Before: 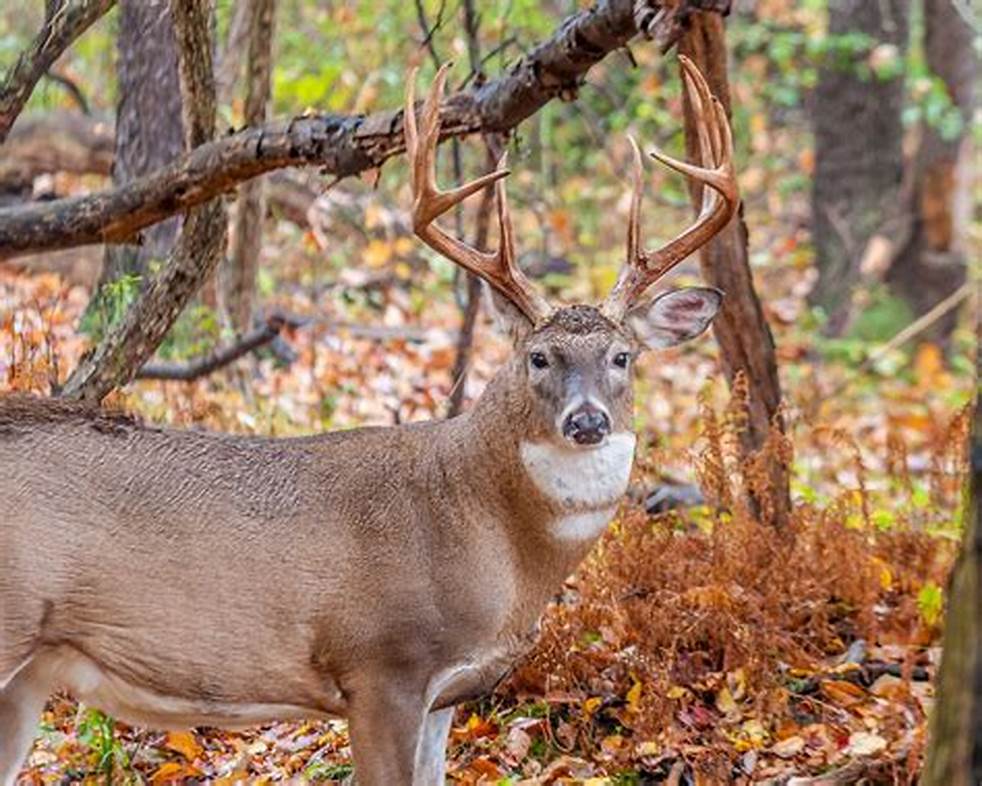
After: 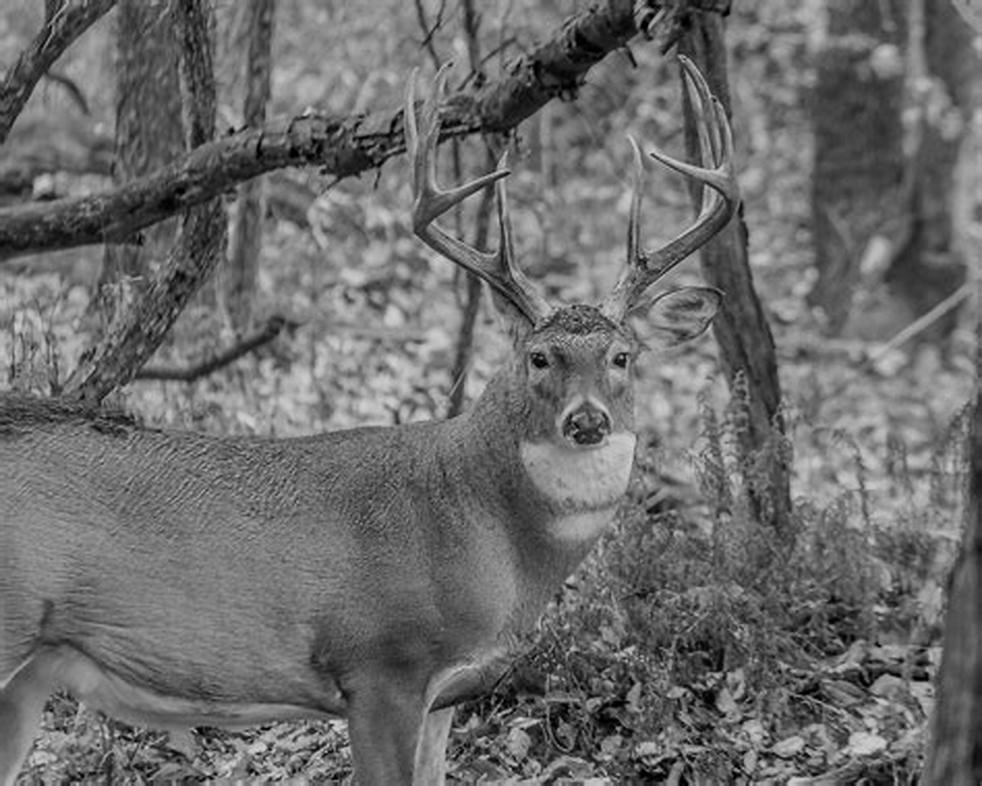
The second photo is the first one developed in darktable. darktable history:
color balance rgb: perceptual saturation grading › global saturation 20%, perceptual saturation grading › highlights -25%, perceptual saturation grading › shadows 25%
exposure: exposure -0.582 EV, compensate highlight preservation false
monochrome: a 32, b 64, size 2.3
shadows and highlights: soften with gaussian
